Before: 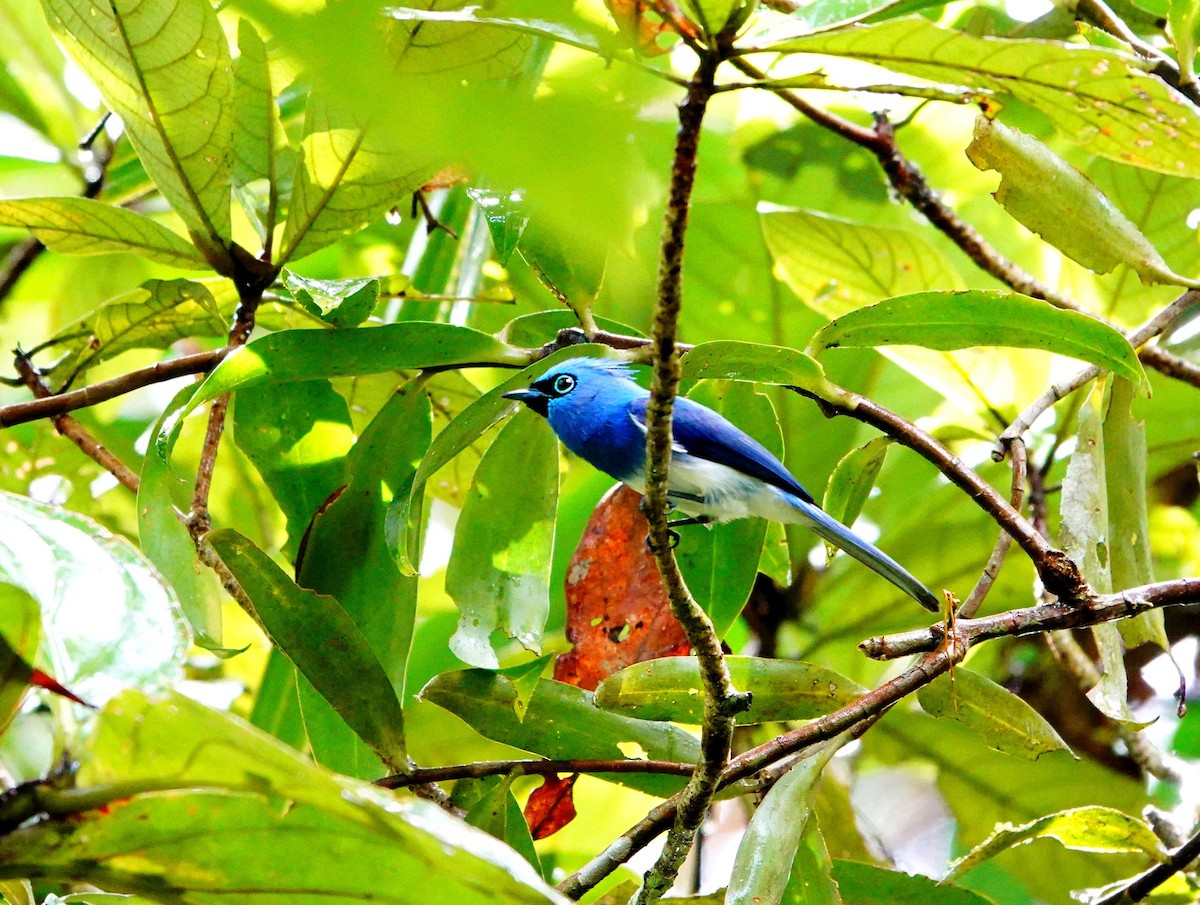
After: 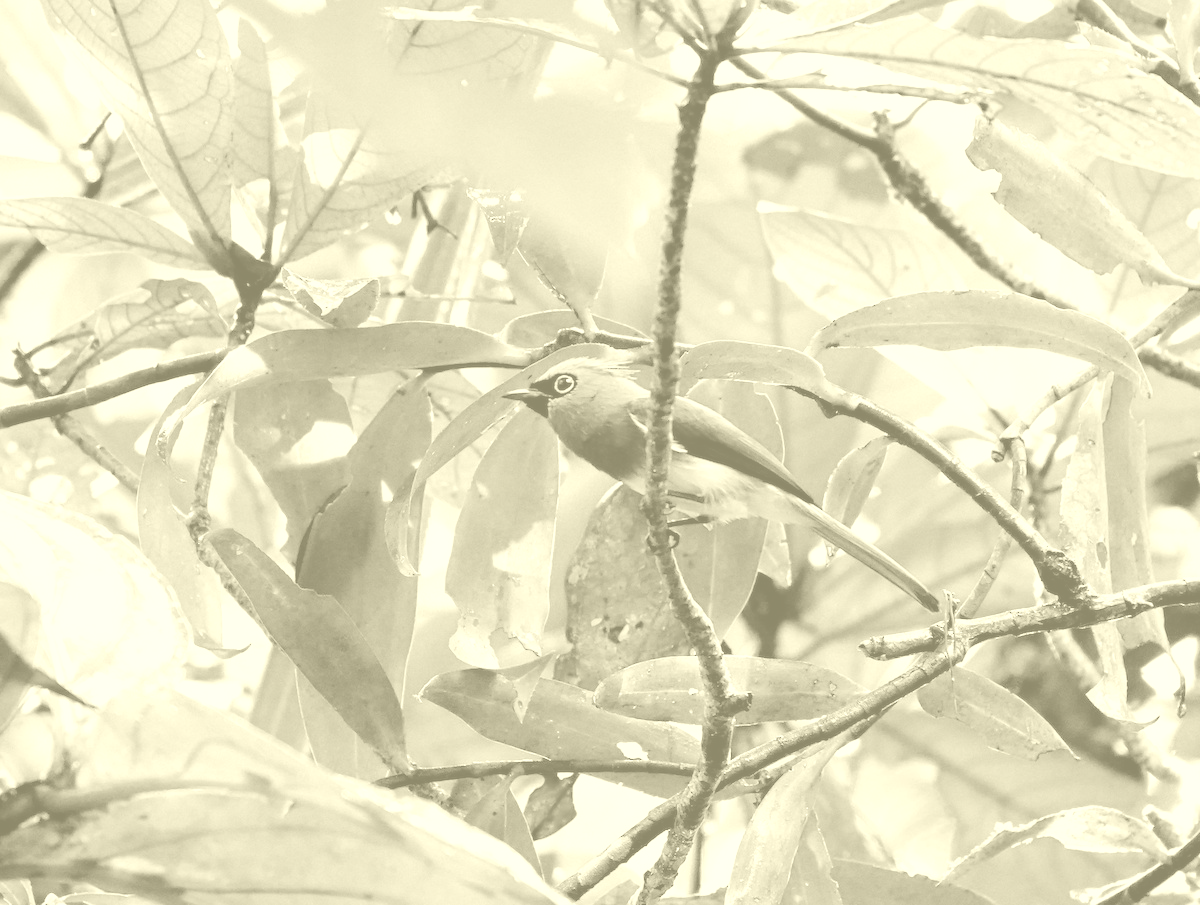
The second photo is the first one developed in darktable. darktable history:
color correction: highlights a* -4.73, highlights b* 5.06, saturation 0.97
colorize: hue 43.2°, saturation 40%, version 1
